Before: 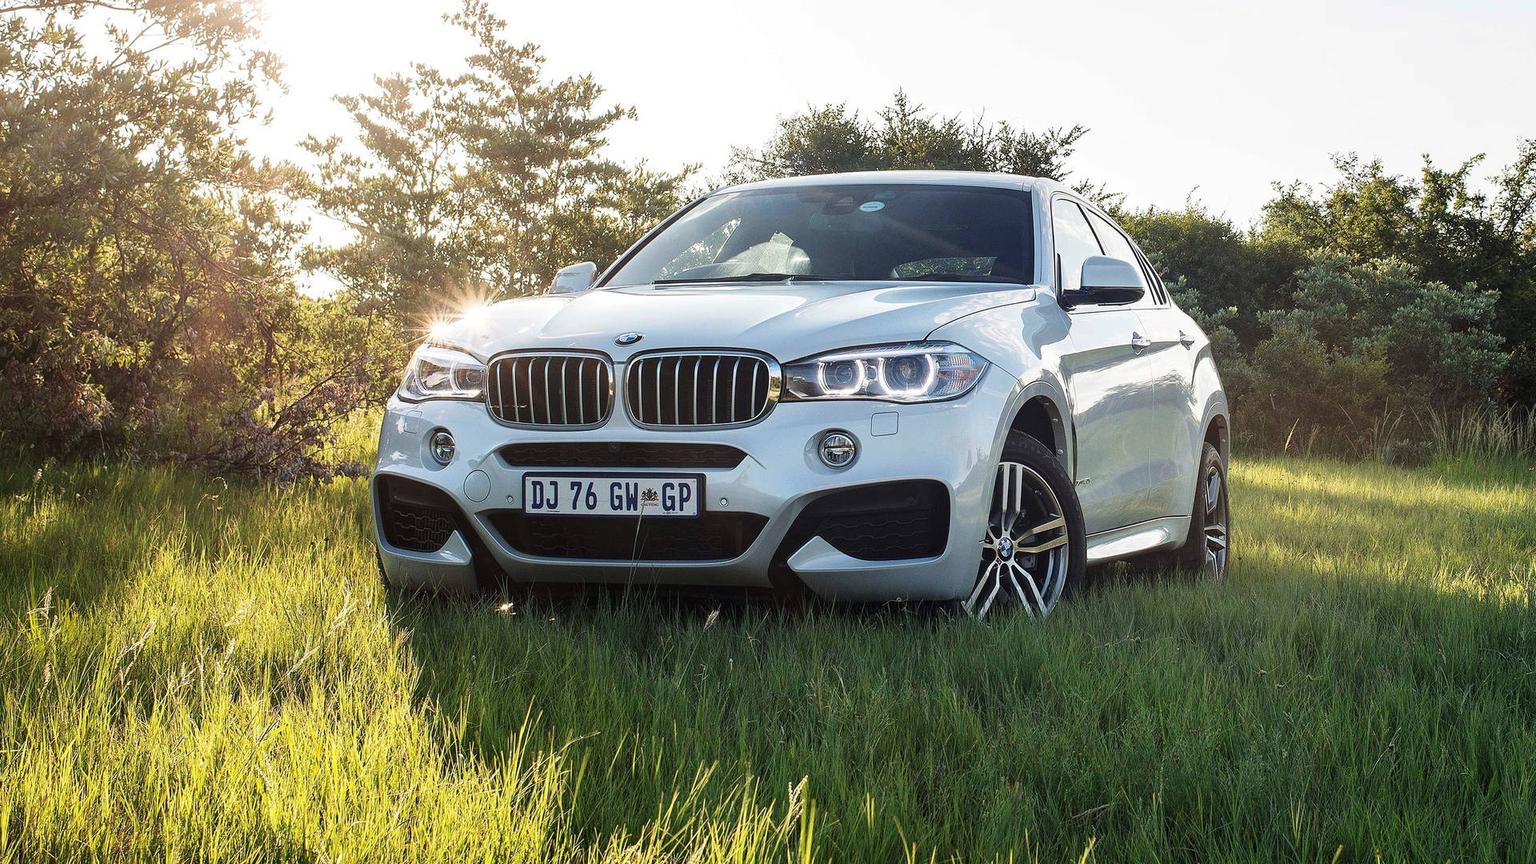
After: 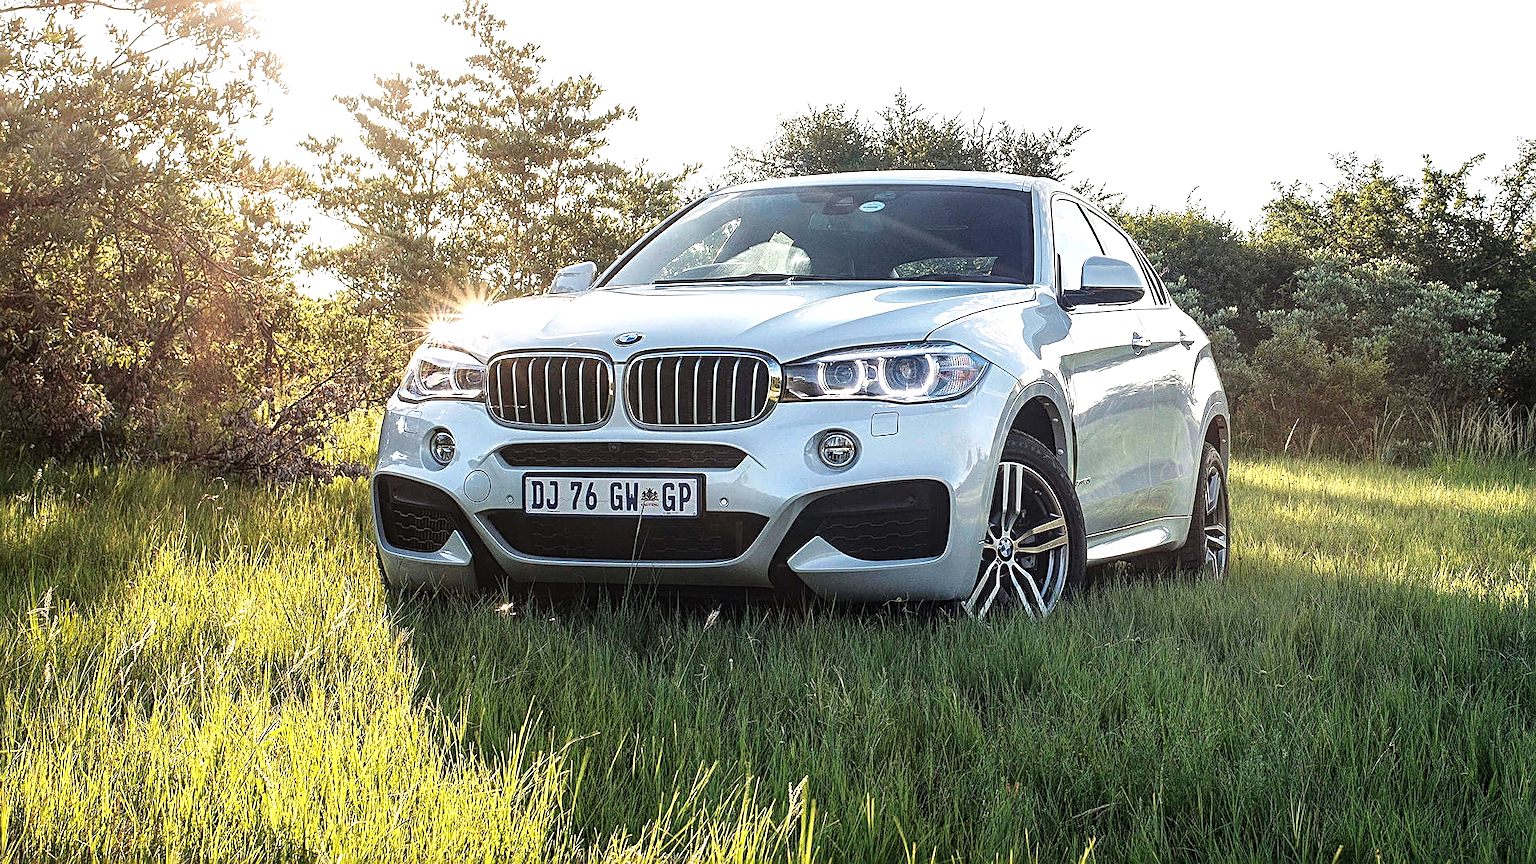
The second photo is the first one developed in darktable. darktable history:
local contrast: on, module defaults
sharpen: radius 2.534, amount 0.628
tone equalizer: -8 EV -0.402 EV, -7 EV -0.392 EV, -6 EV -0.351 EV, -5 EV -0.261 EV, -3 EV 0.249 EV, -2 EV 0.307 EV, -1 EV 0.412 EV, +0 EV 0.421 EV
exposure: exposure -0.045 EV, compensate highlight preservation false
